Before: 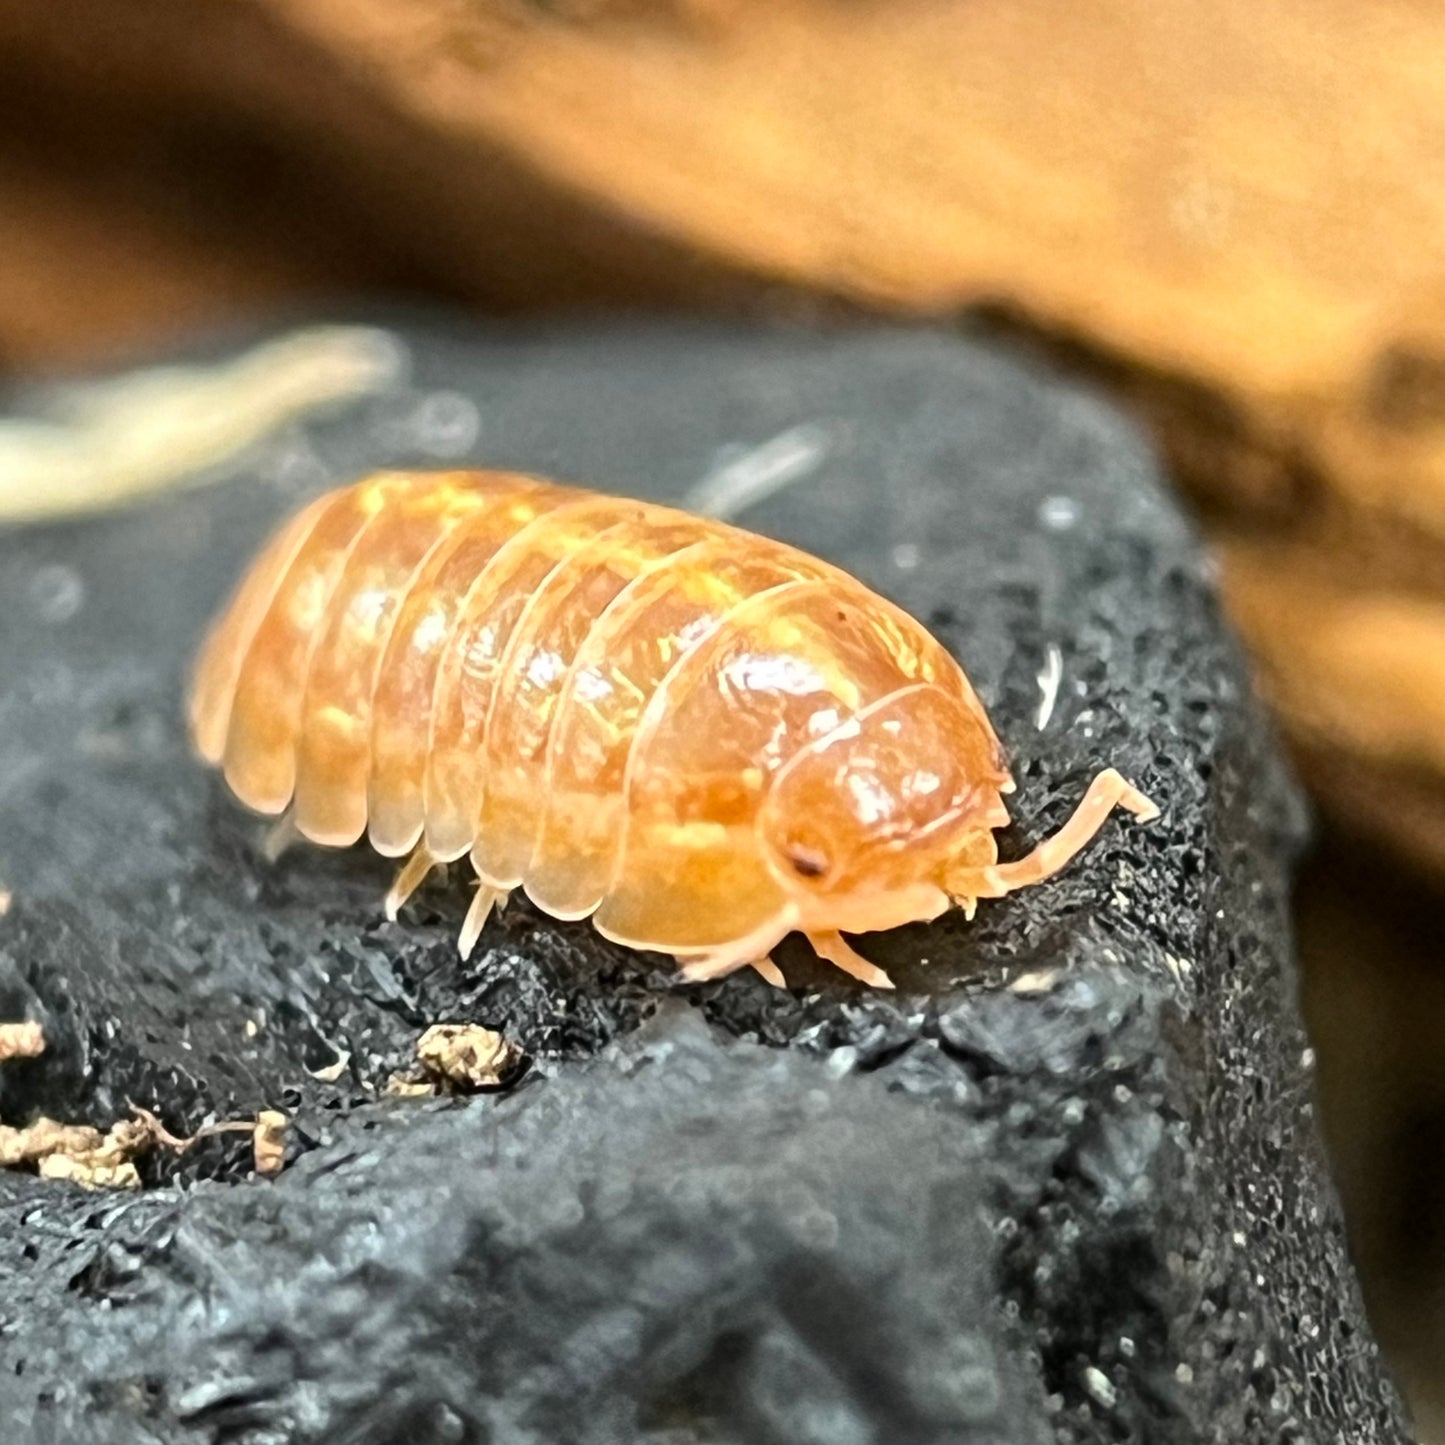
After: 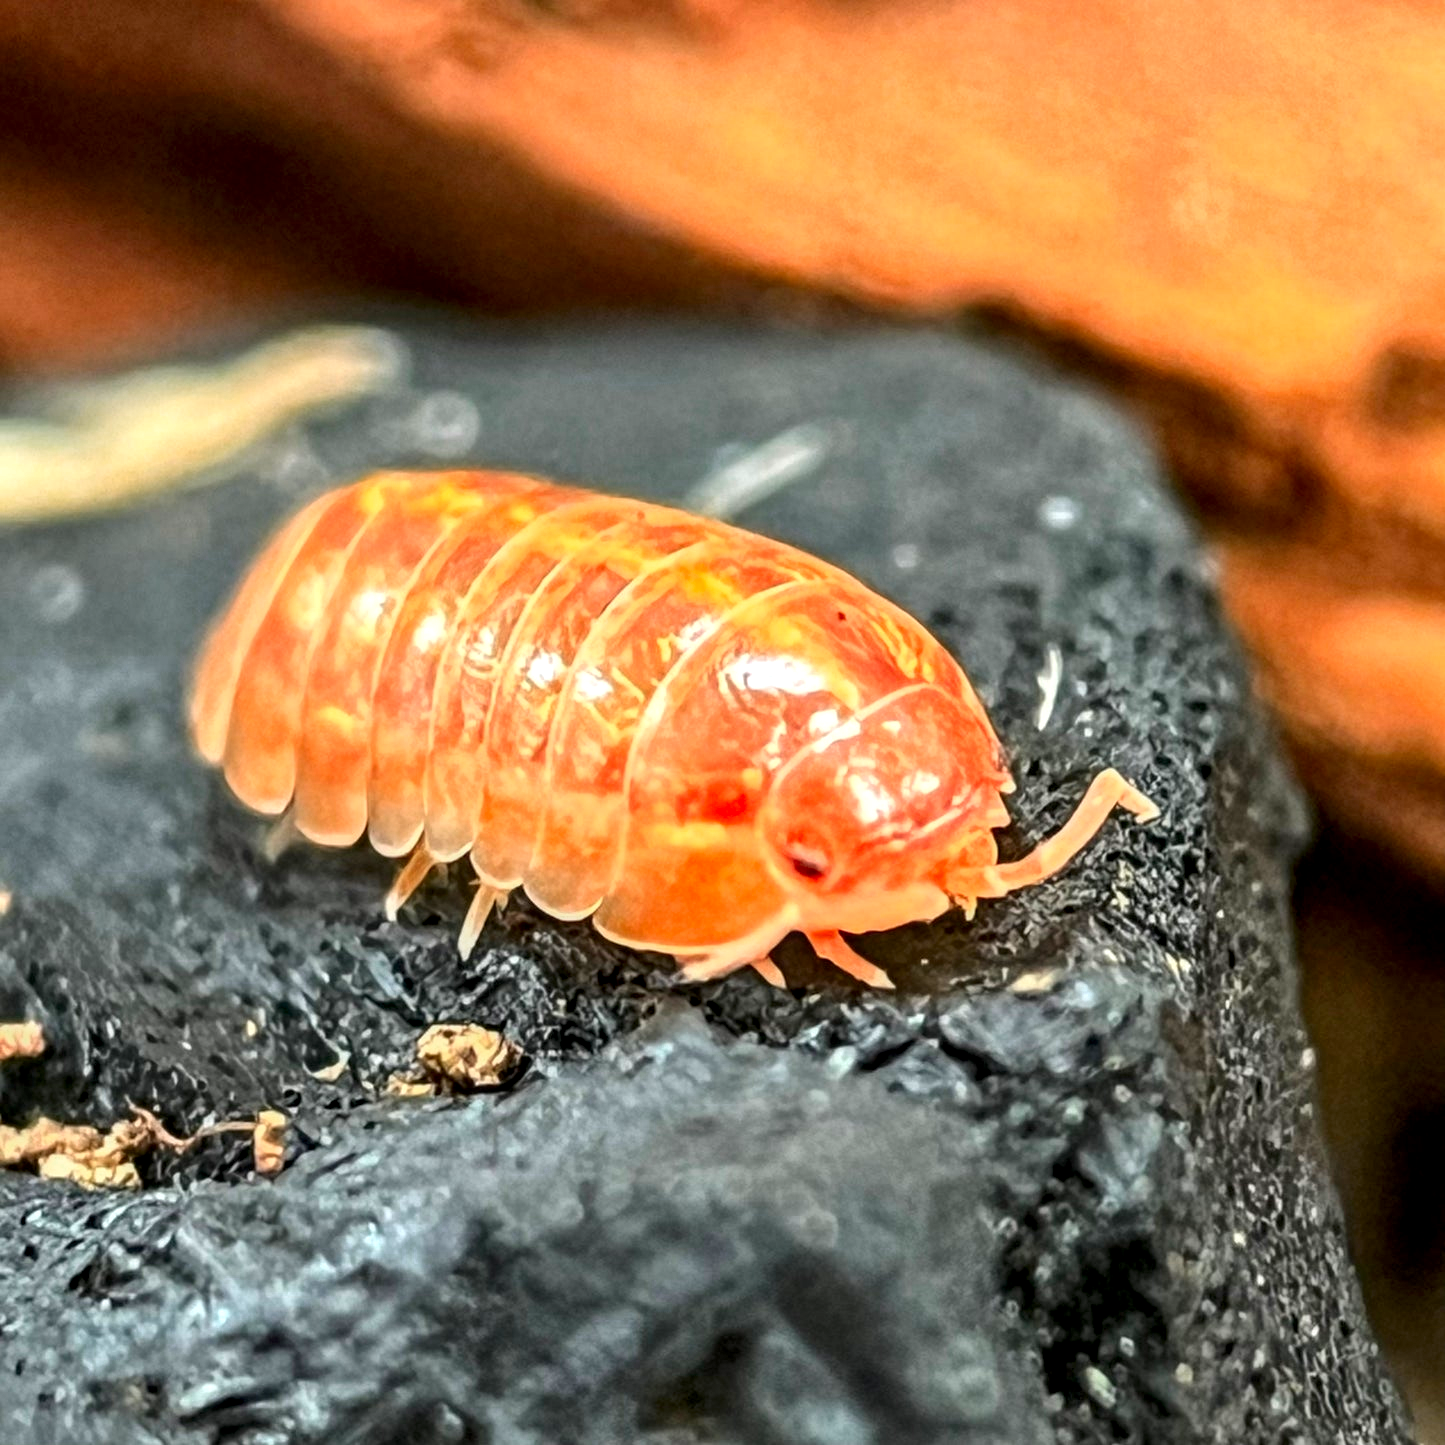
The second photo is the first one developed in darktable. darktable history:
local contrast: highlights 38%, shadows 61%, detail 137%, midtone range 0.512
shadows and highlights: shadows 35.87, highlights -34.89, highlights color adjustment 0.354%, soften with gaussian
color zones: curves: ch0 [(0.473, 0.374) (0.742, 0.784)]; ch1 [(0.354, 0.737) (0.742, 0.705)]; ch2 [(0.318, 0.421) (0.758, 0.532)]
